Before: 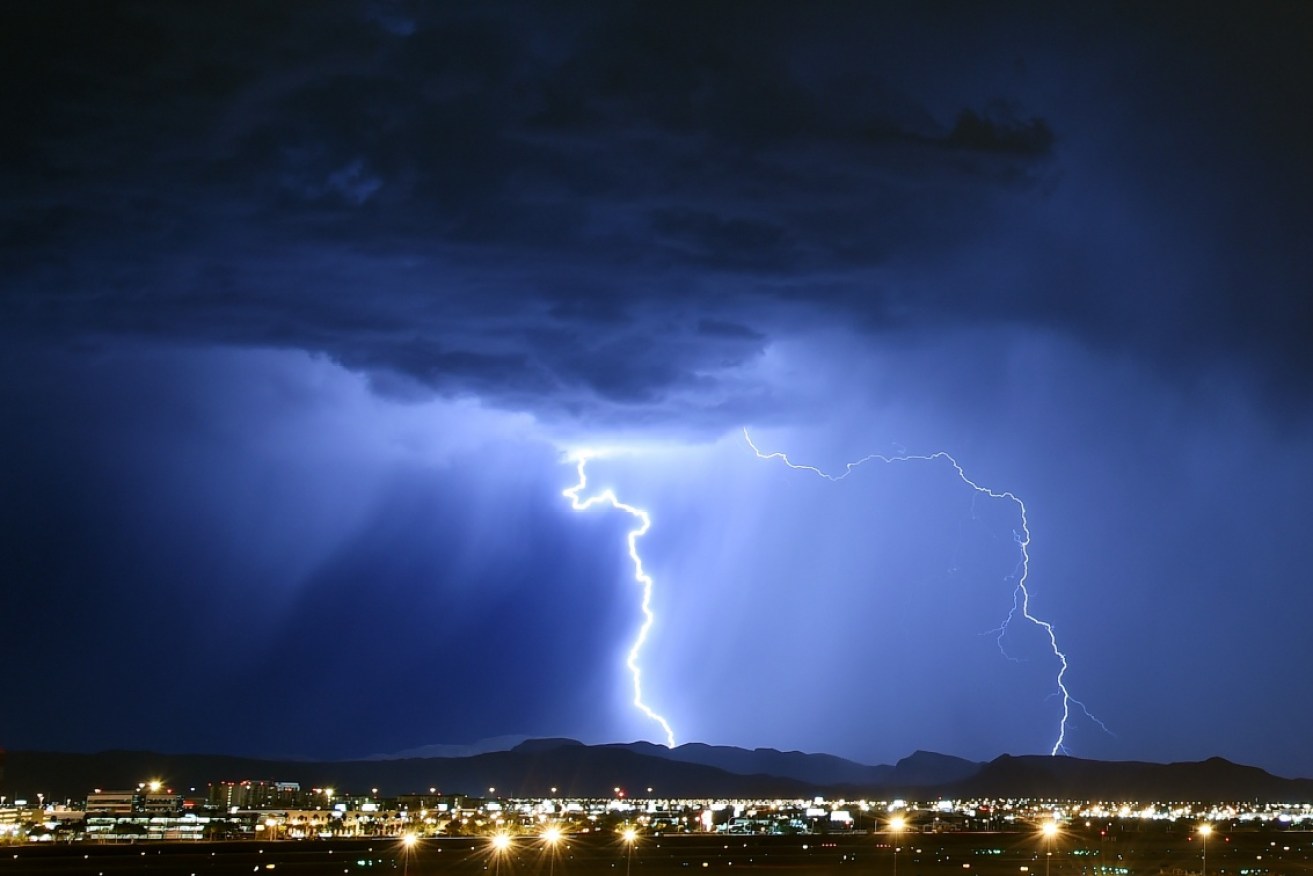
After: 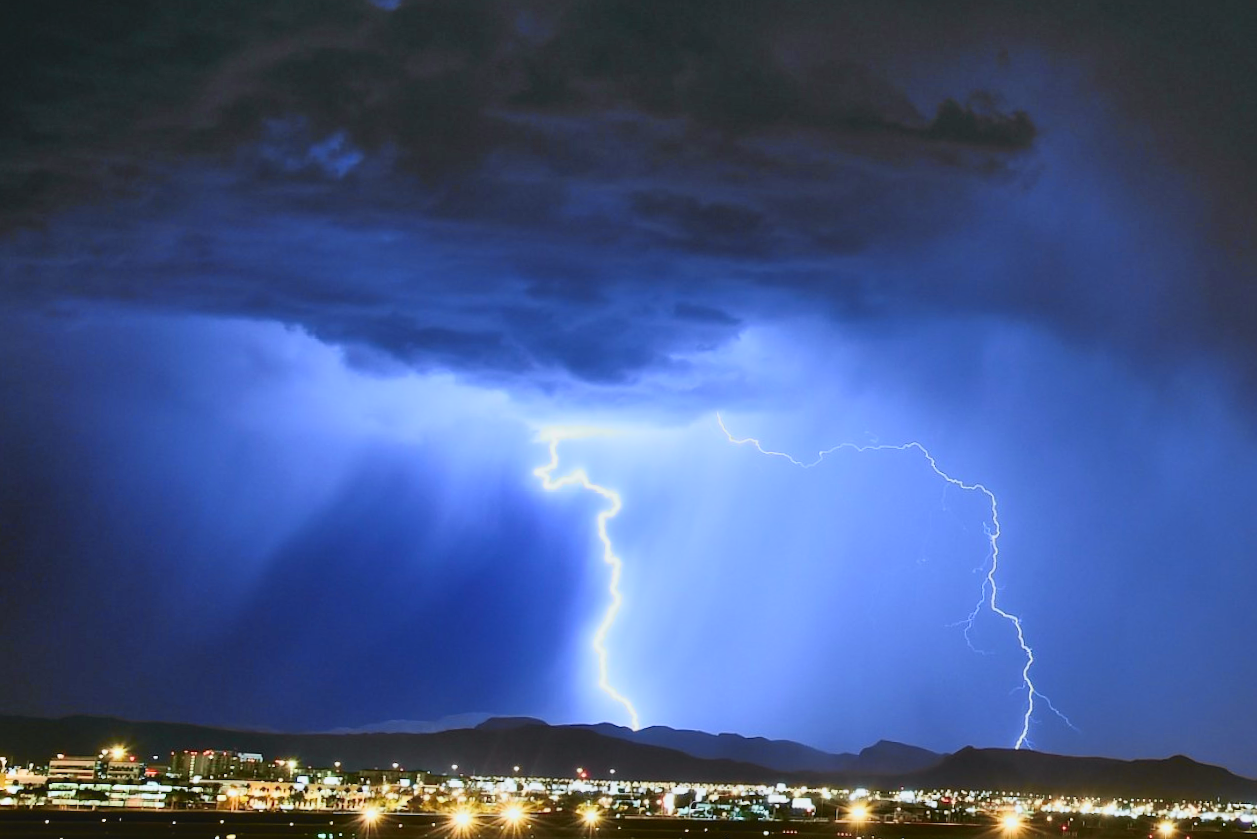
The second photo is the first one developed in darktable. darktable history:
white balance: red 0.976, blue 1.04
crop and rotate: angle -1.69°
tone curve: curves: ch0 [(0, 0.026) (0.181, 0.223) (0.405, 0.46) (0.456, 0.528) (0.634, 0.728) (0.877, 0.89) (0.984, 0.935)]; ch1 [(0, 0) (0.443, 0.43) (0.492, 0.488) (0.566, 0.579) (0.595, 0.625) (0.65, 0.657) (0.696, 0.725) (1, 1)]; ch2 [(0, 0) (0.33, 0.301) (0.421, 0.443) (0.447, 0.489) (0.495, 0.494) (0.537, 0.57) (0.586, 0.591) (0.663, 0.686) (1, 1)], color space Lab, independent channels, preserve colors none
base curve: curves: ch0 [(0, 0) (0.283, 0.295) (1, 1)], preserve colors none
shadows and highlights: low approximation 0.01, soften with gaussian
